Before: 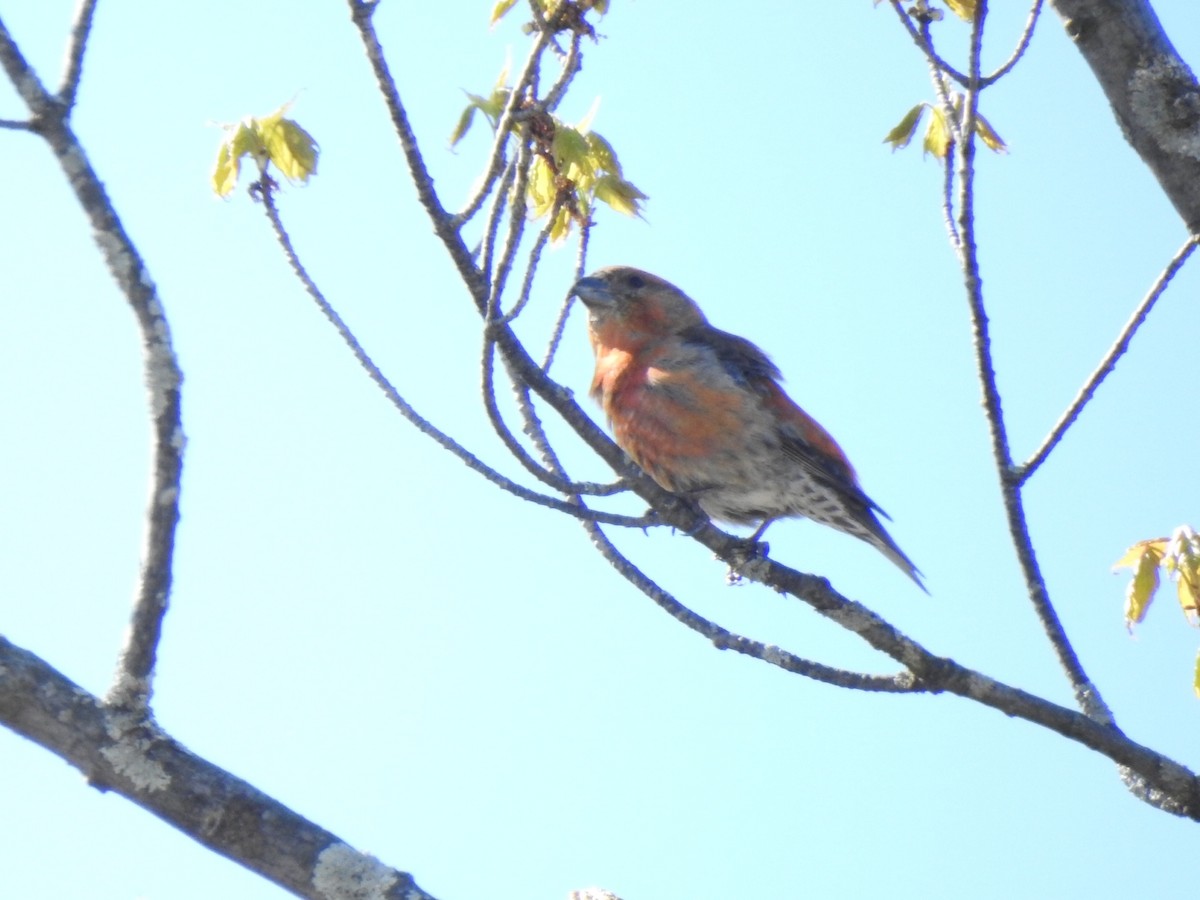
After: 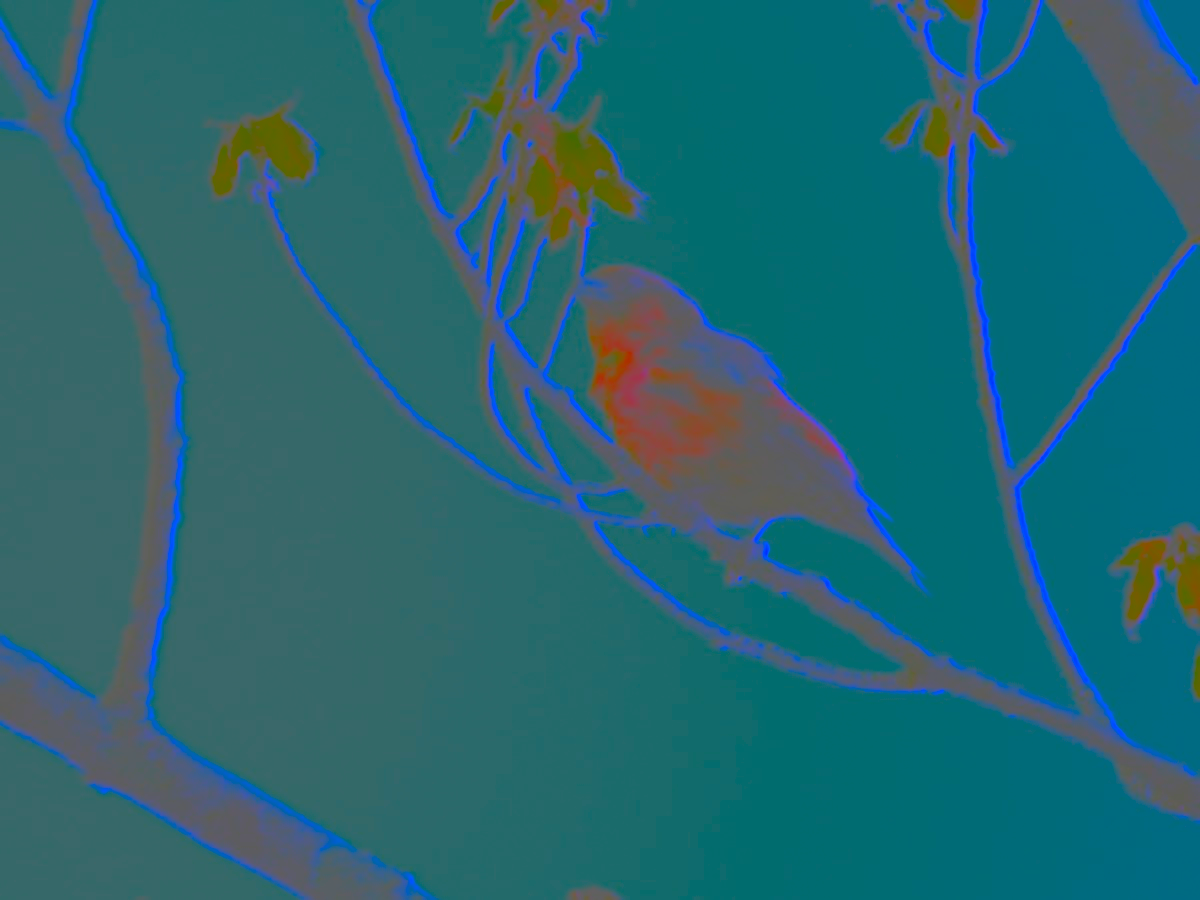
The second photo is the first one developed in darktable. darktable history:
shadows and highlights: shadows 17.96, highlights -83.76, highlights color adjustment 31.38%, soften with gaussian
contrast brightness saturation: contrast -0.977, brightness -0.173, saturation 0.732
